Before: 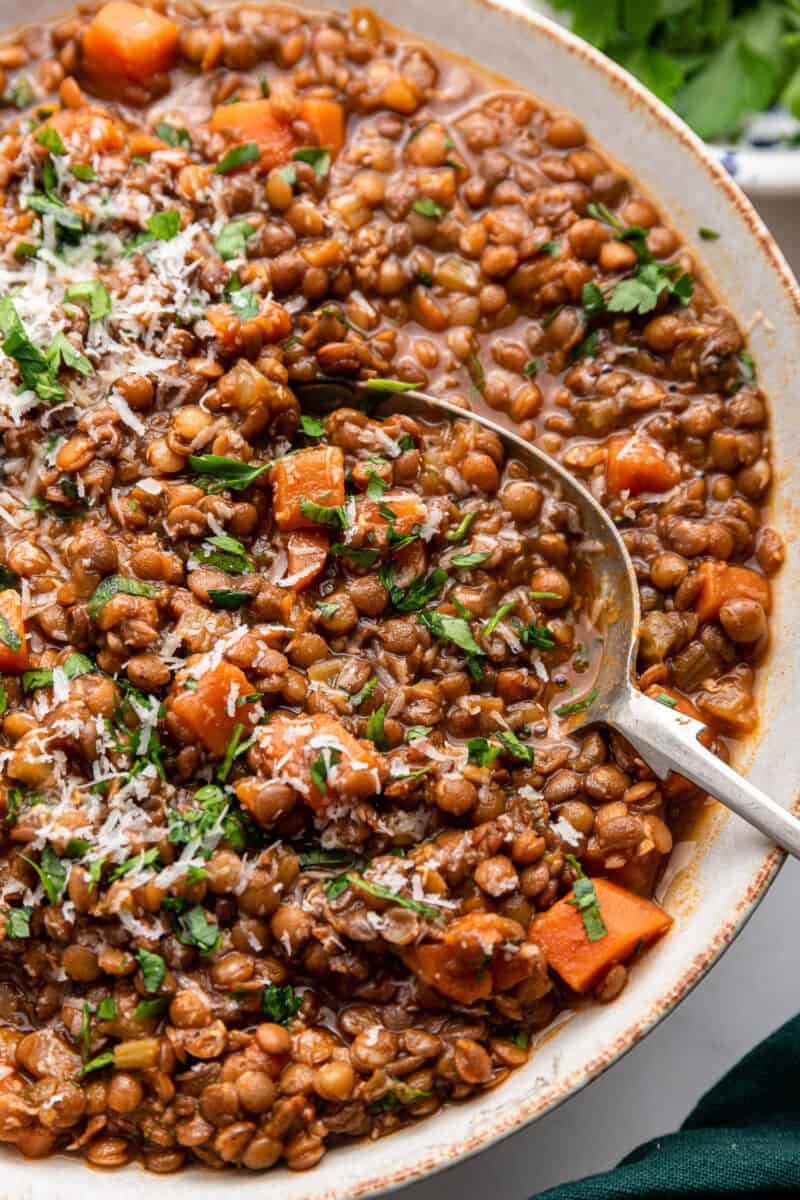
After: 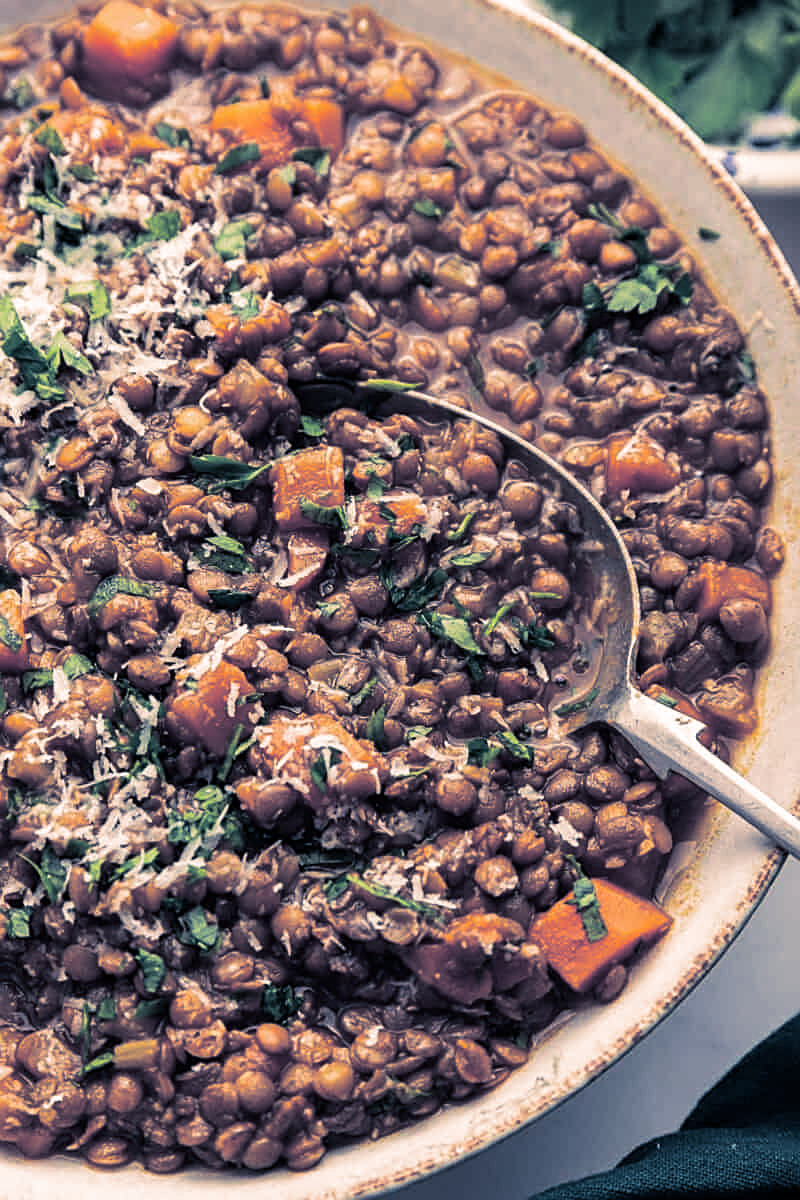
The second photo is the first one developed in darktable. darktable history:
split-toning: shadows › hue 226.8°, shadows › saturation 0.56, highlights › hue 28.8°, balance -40, compress 0%
sharpen: on, module defaults
